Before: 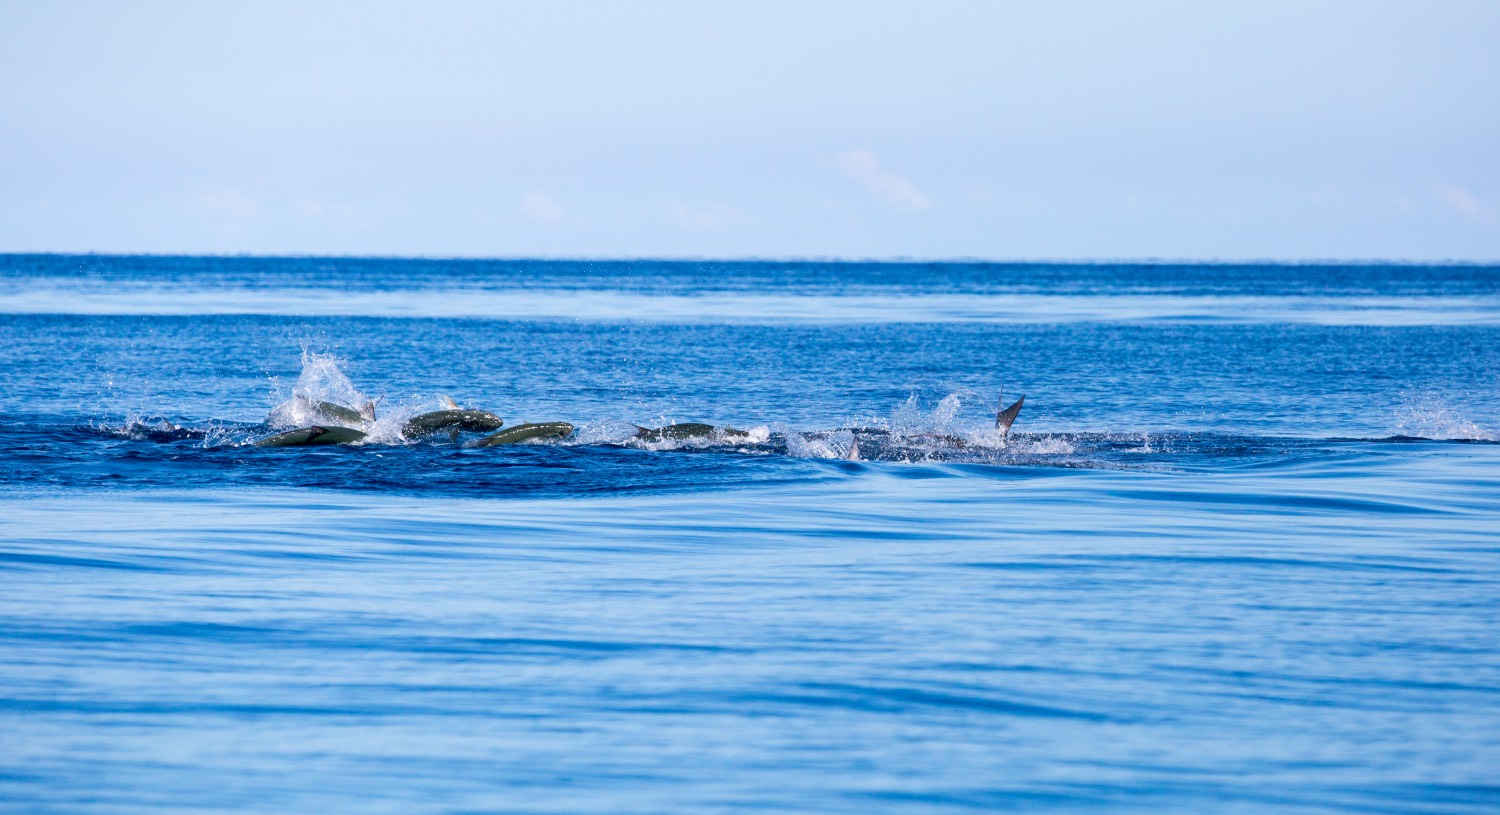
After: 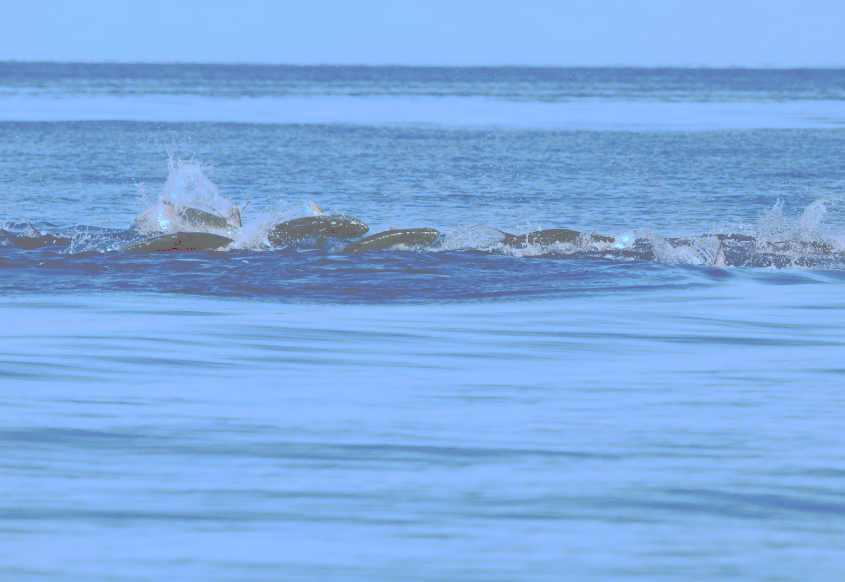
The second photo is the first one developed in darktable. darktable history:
crop: left 8.966%, top 23.852%, right 34.699%, bottom 4.703%
color calibration: illuminant F (fluorescent), F source F9 (Cool White Deluxe 4150 K) – high CRI, x 0.374, y 0.373, temperature 4158.34 K
tone curve: curves: ch0 [(0, 0) (0.003, 0.43) (0.011, 0.433) (0.025, 0.434) (0.044, 0.436) (0.069, 0.439) (0.1, 0.442) (0.136, 0.446) (0.177, 0.449) (0.224, 0.454) (0.277, 0.462) (0.335, 0.488) (0.399, 0.524) (0.468, 0.566) (0.543, 0.615) (0.623, 0.666) (0.709, 0.718) (0.801, 0.761) (0.898, 0.801) (1, 1)], preserve colors none
